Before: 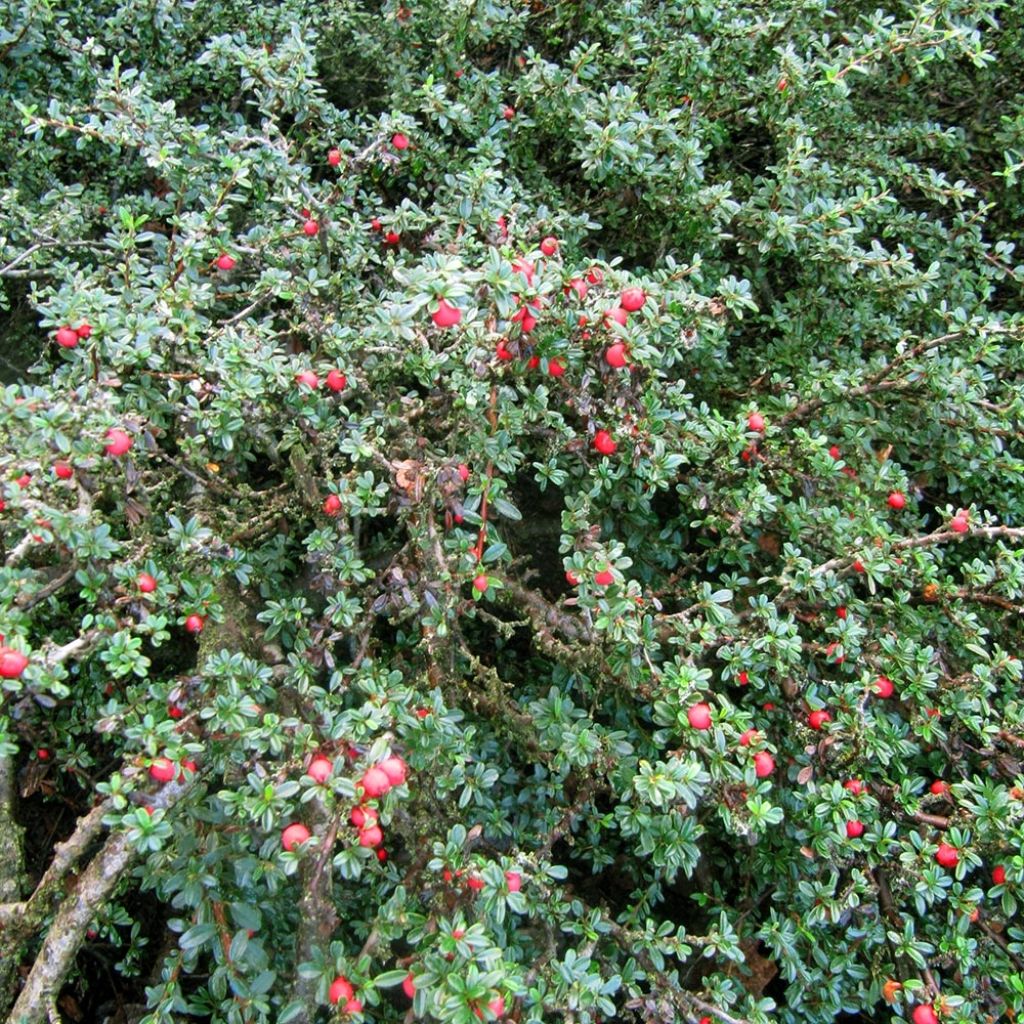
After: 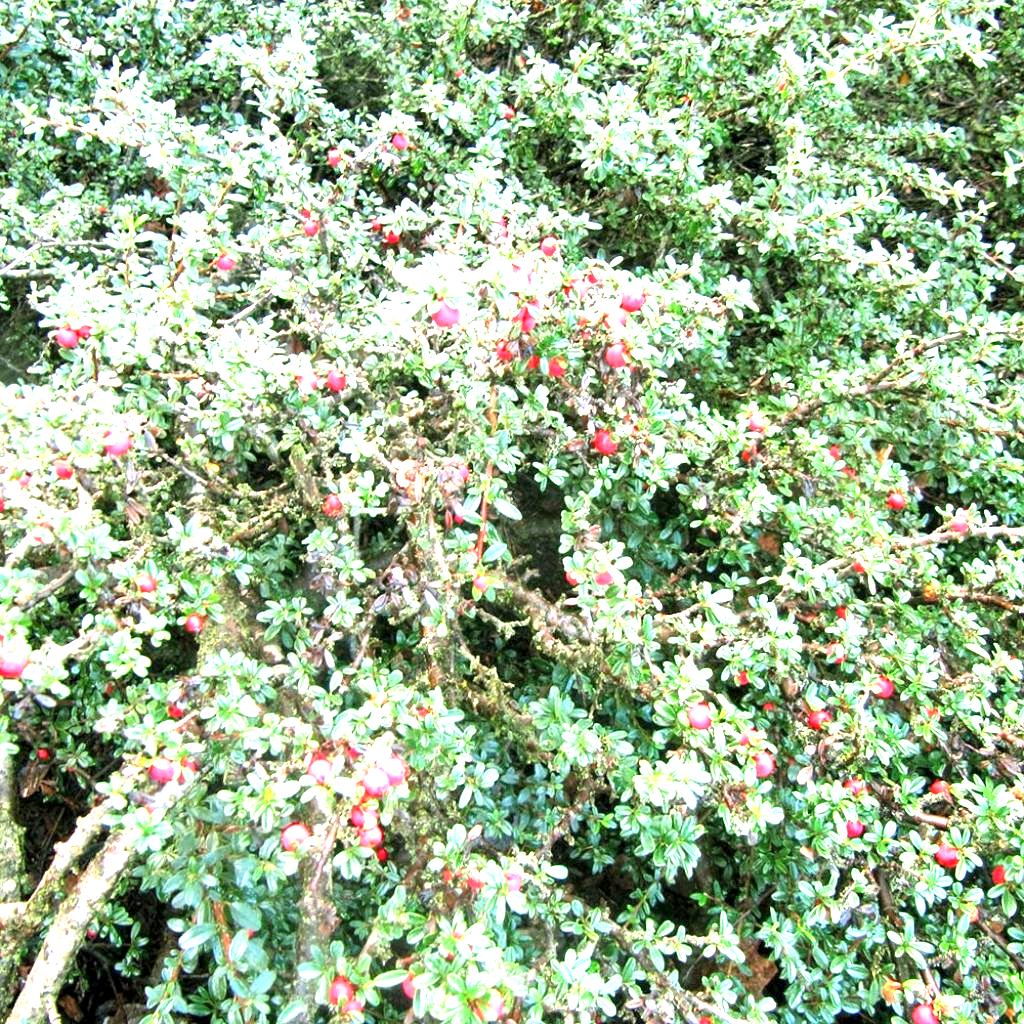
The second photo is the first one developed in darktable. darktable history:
exposure: black level correction 0.001, exposure 1.804 EV, compensate highlight preservation false
